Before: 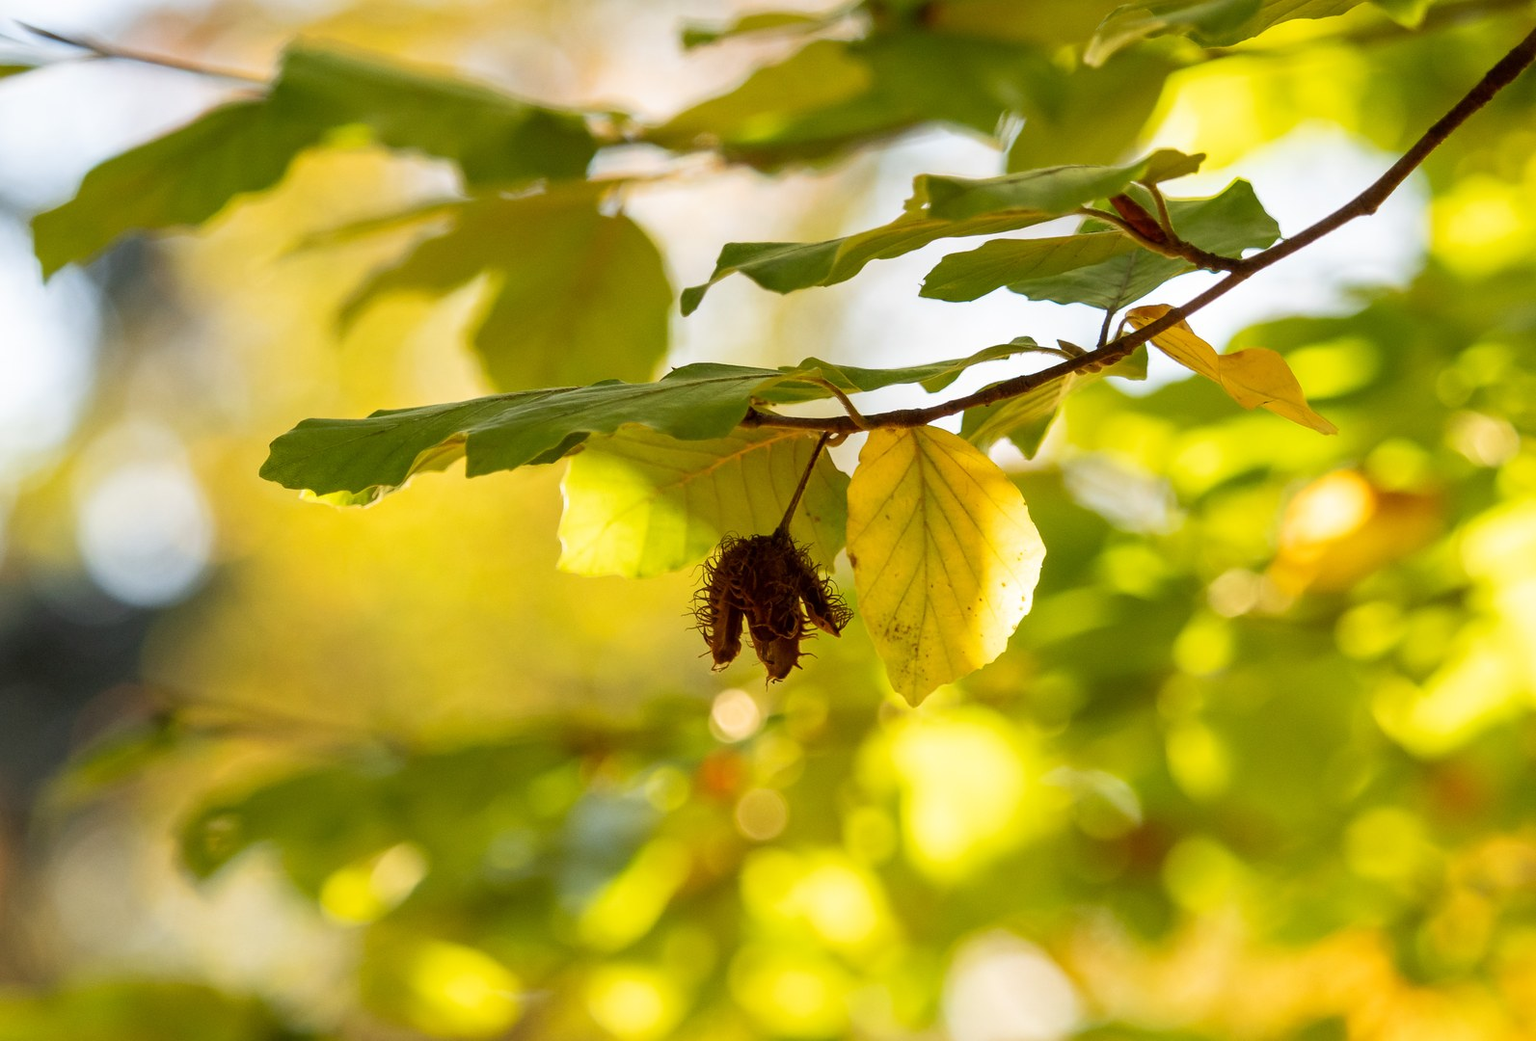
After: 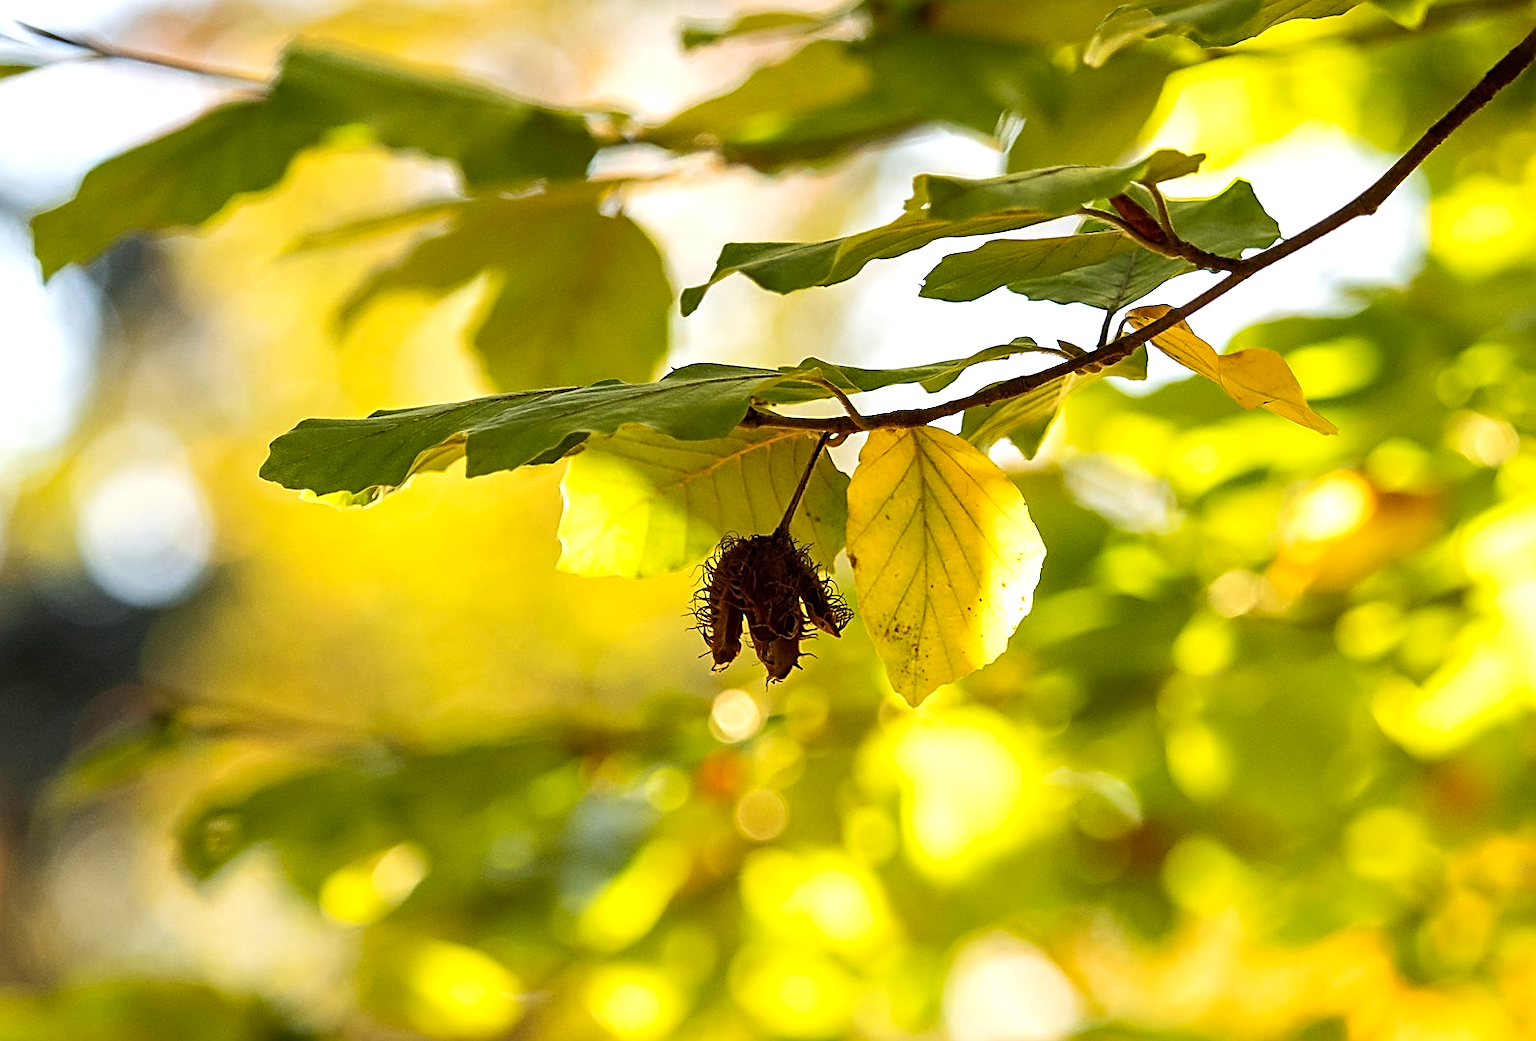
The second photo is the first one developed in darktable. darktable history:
haze removal: adaptive false
tone equalizer: -8 EV -0.417 EV, -7 EV -0.389 EV, -6 EV -0.333 EV, -5 EV -0.222 EV, -3 EV 0.222 EV, -2 EV 0.333 EV, -1 EV 0.389 EV, +0 EV 0.417 EV, edges refinement/feathering 500, mask exposure compensation -1.57 EV, preserve details no
sharpen: amount 0.901
